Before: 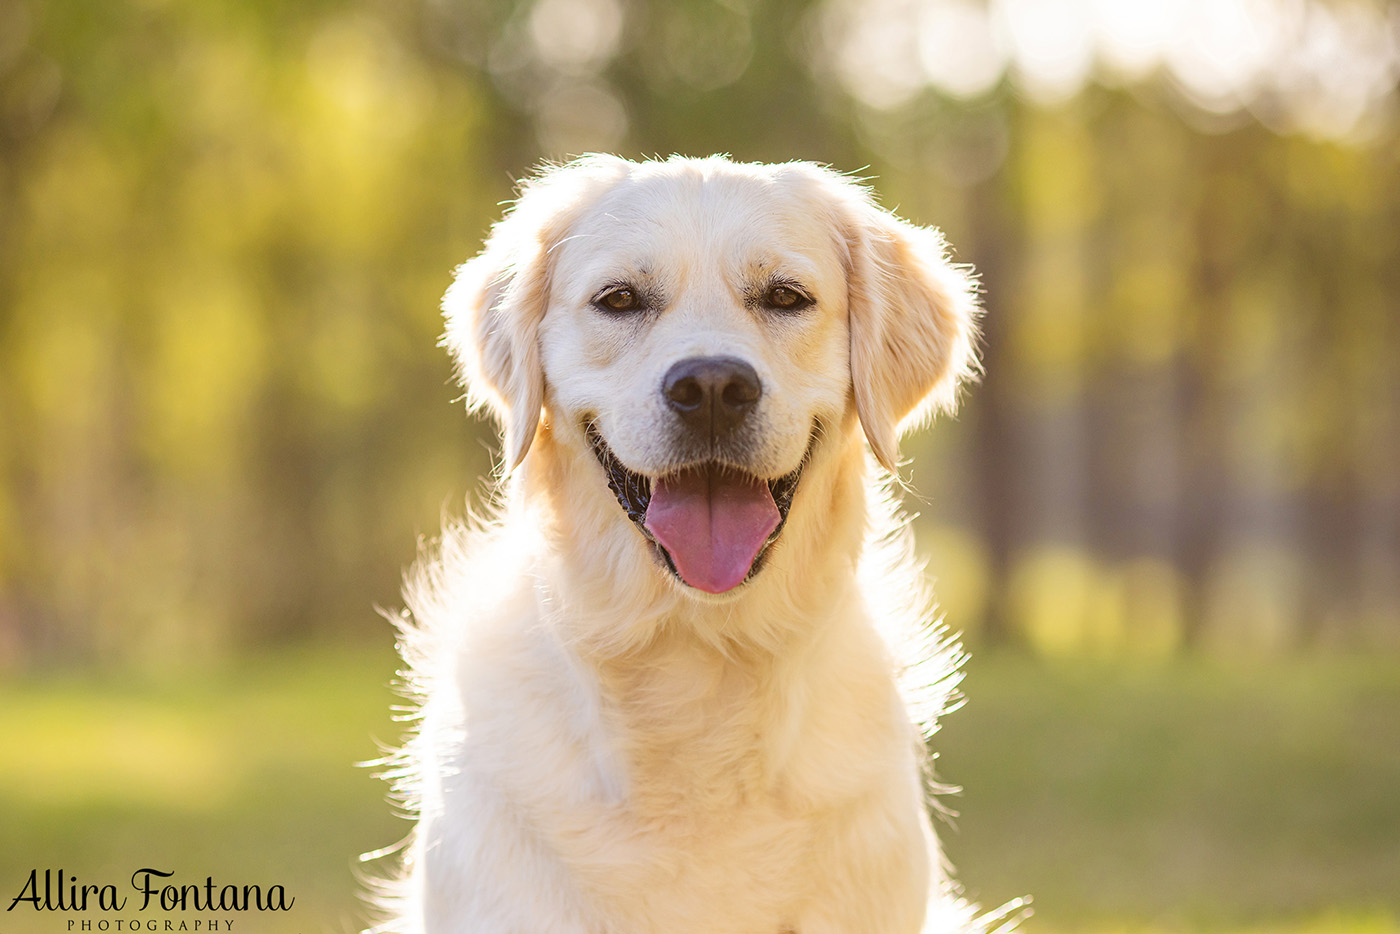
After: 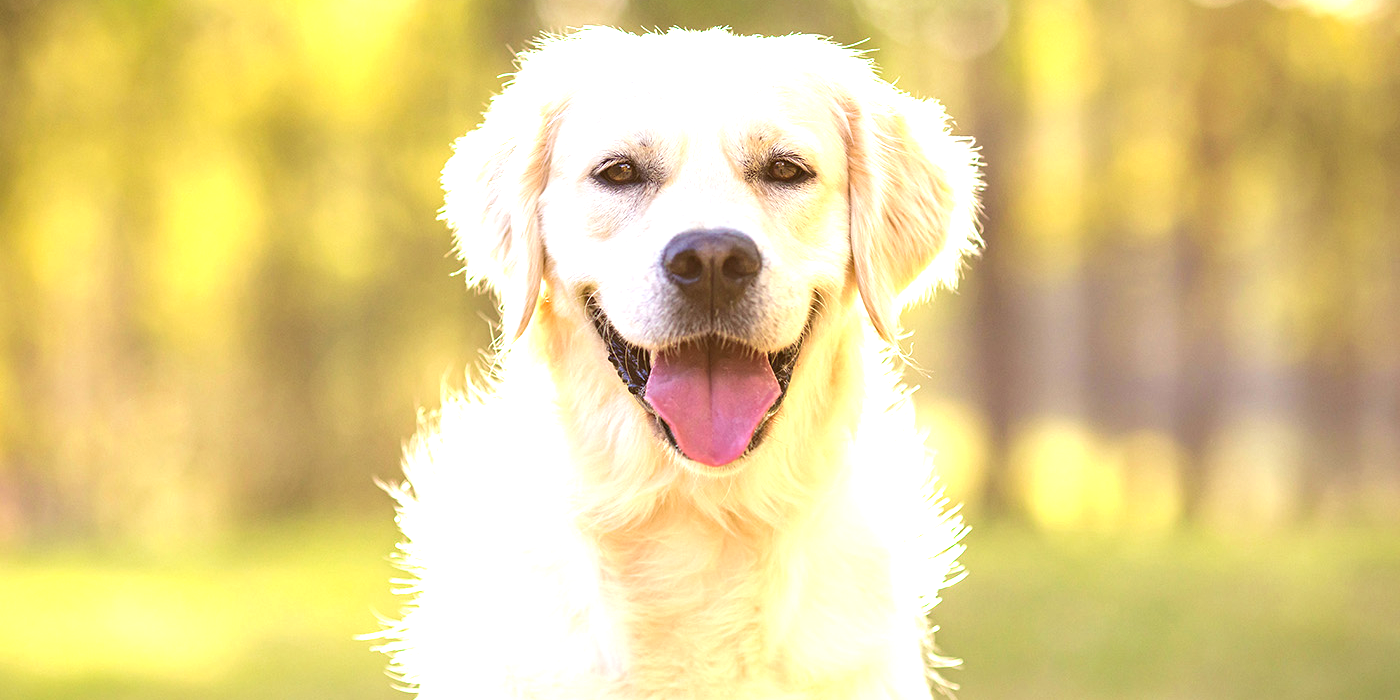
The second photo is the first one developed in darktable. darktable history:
velvia: strength 15.08%
exposure: black level correction 0.001, exposure 1 EV, compensate highlight preservation false
crop: top 13.679%, bottom 11.318%
tone equalizer: edges refinement/feathering 500, mask exposure compensation -1.57 EV, preserve details no
